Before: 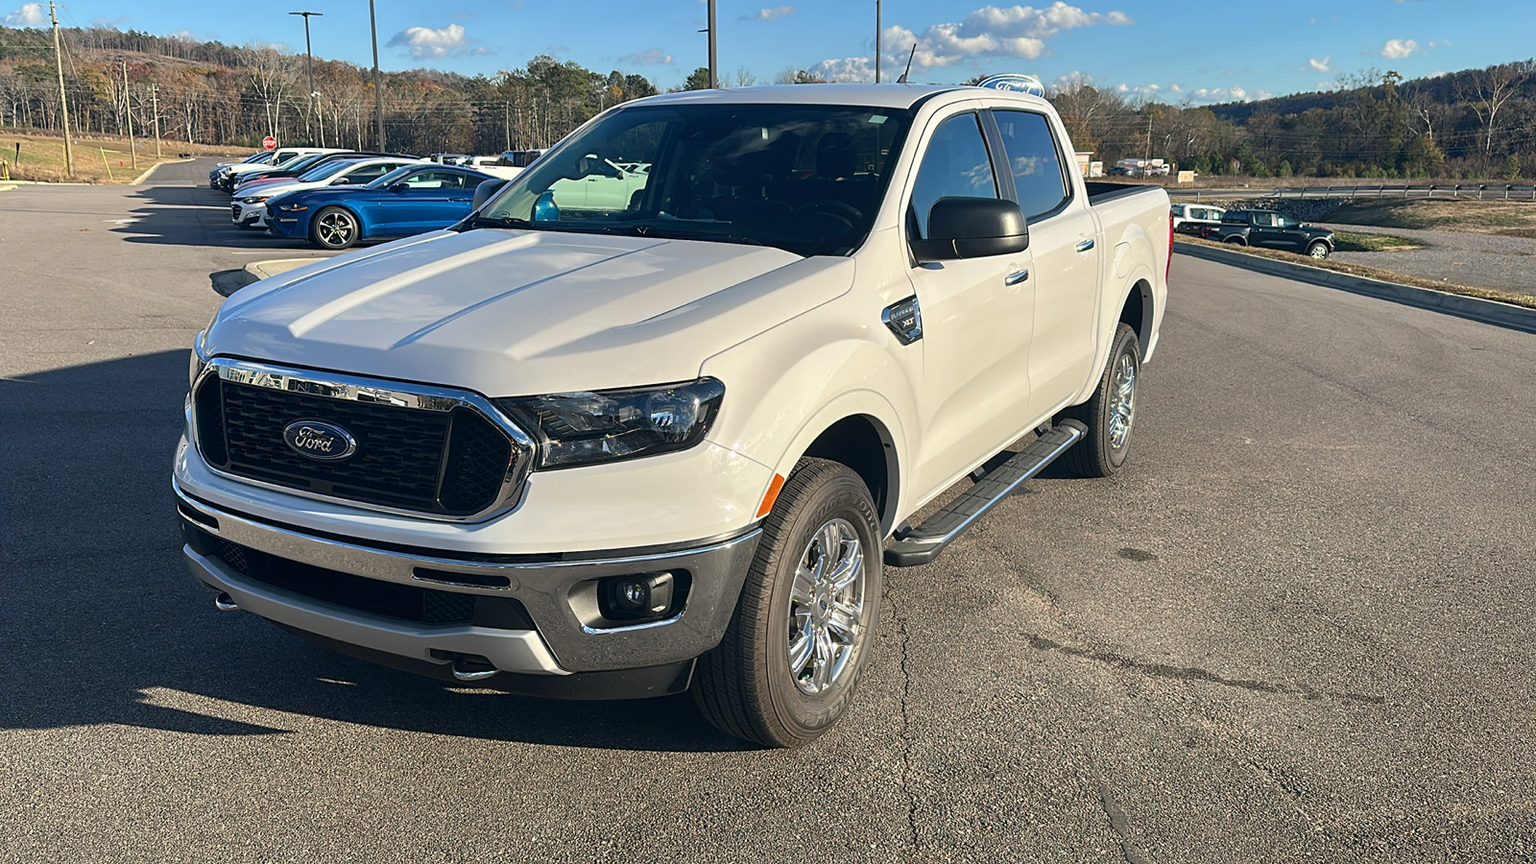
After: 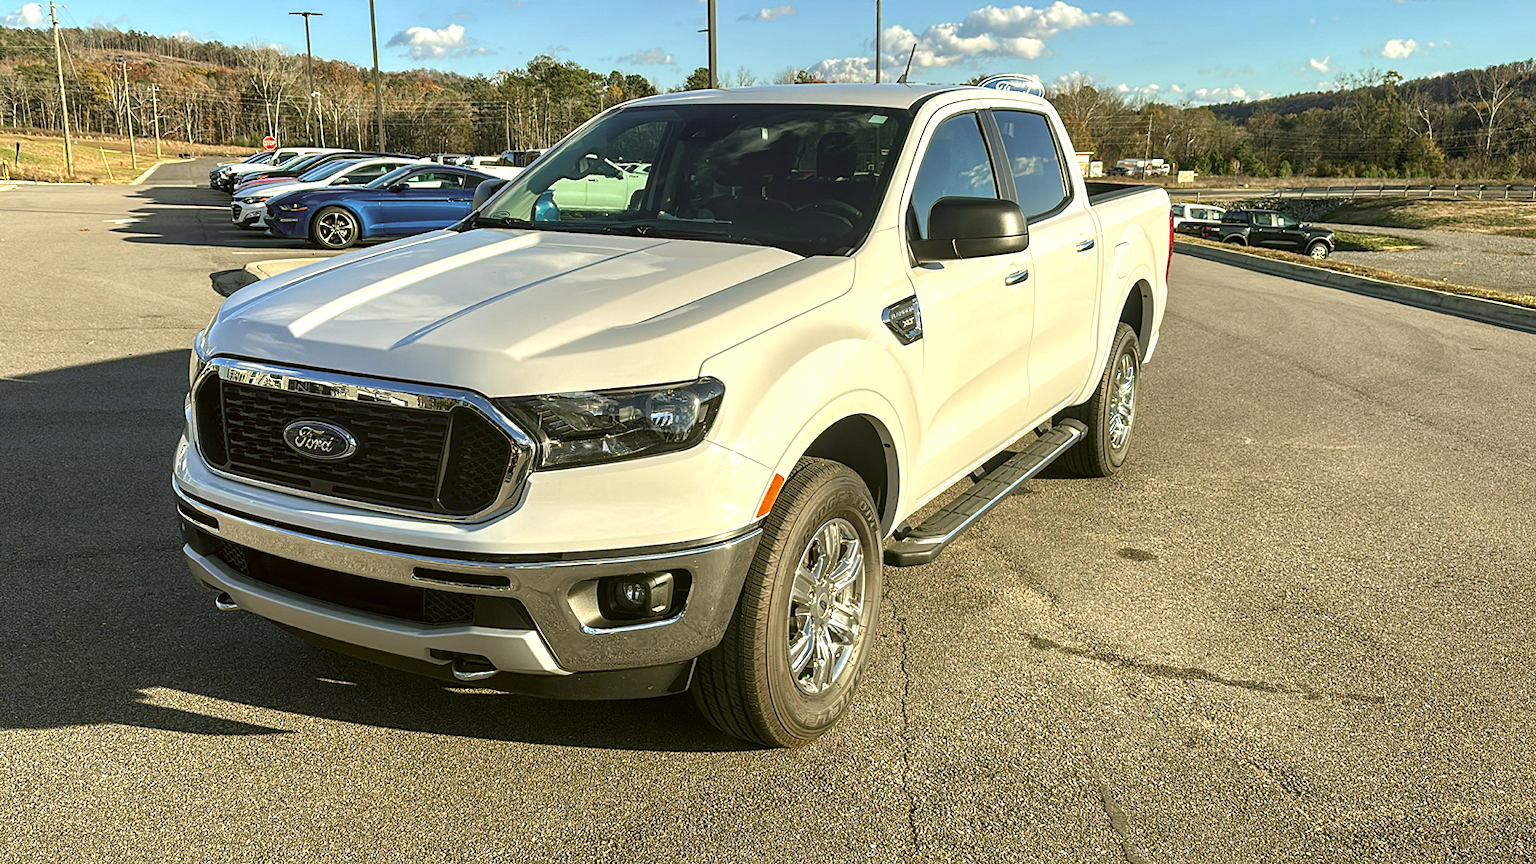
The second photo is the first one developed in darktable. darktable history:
exposure: black level correction 0.001, exposure 0.5 EV, compensate exposure bias true, compensate highlight preservation false
color correction: highlights a* -1.43, highlights b* 10.12, shadows a* 0.395, shadows b* 19.35
local contrast: detail 130%
white balance: emerald 1
